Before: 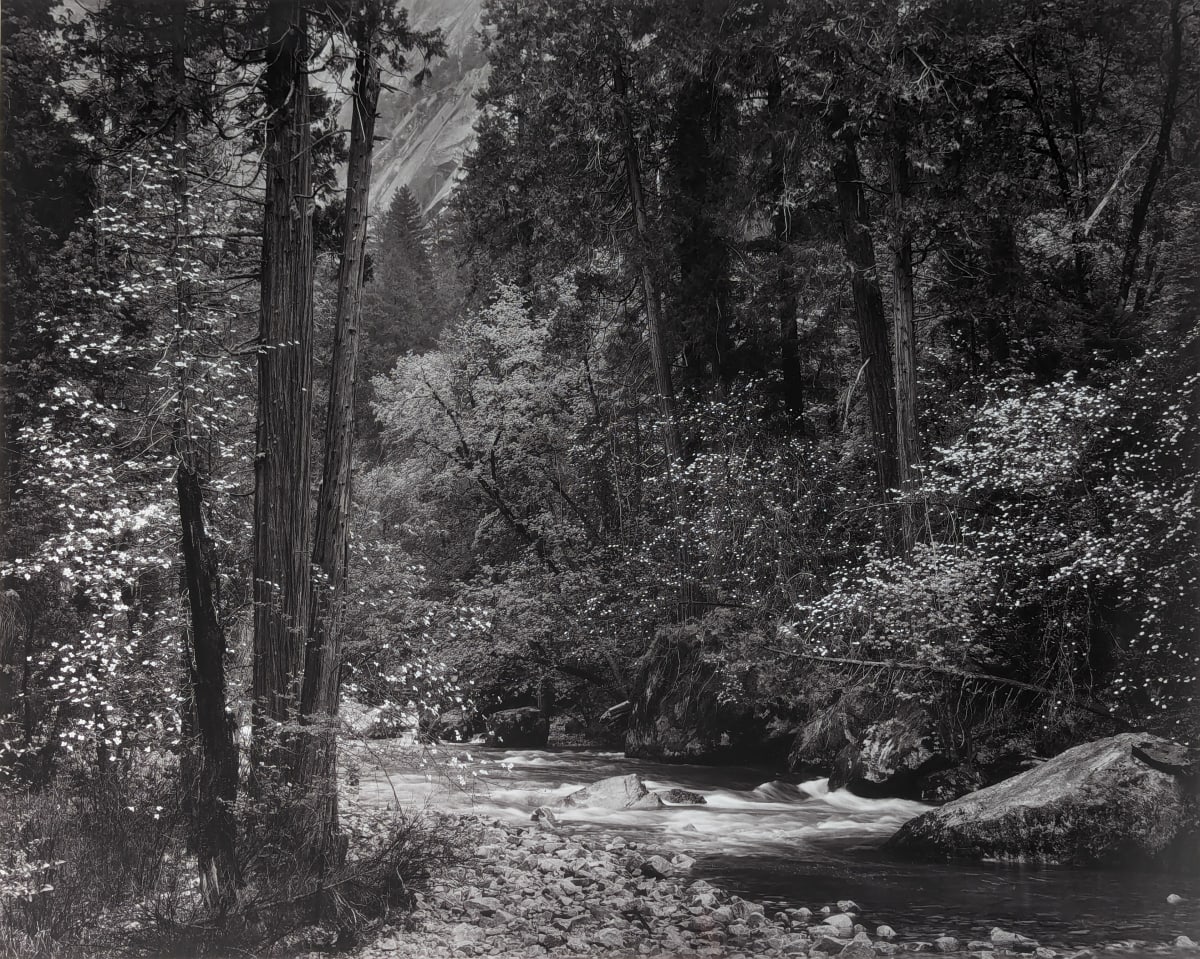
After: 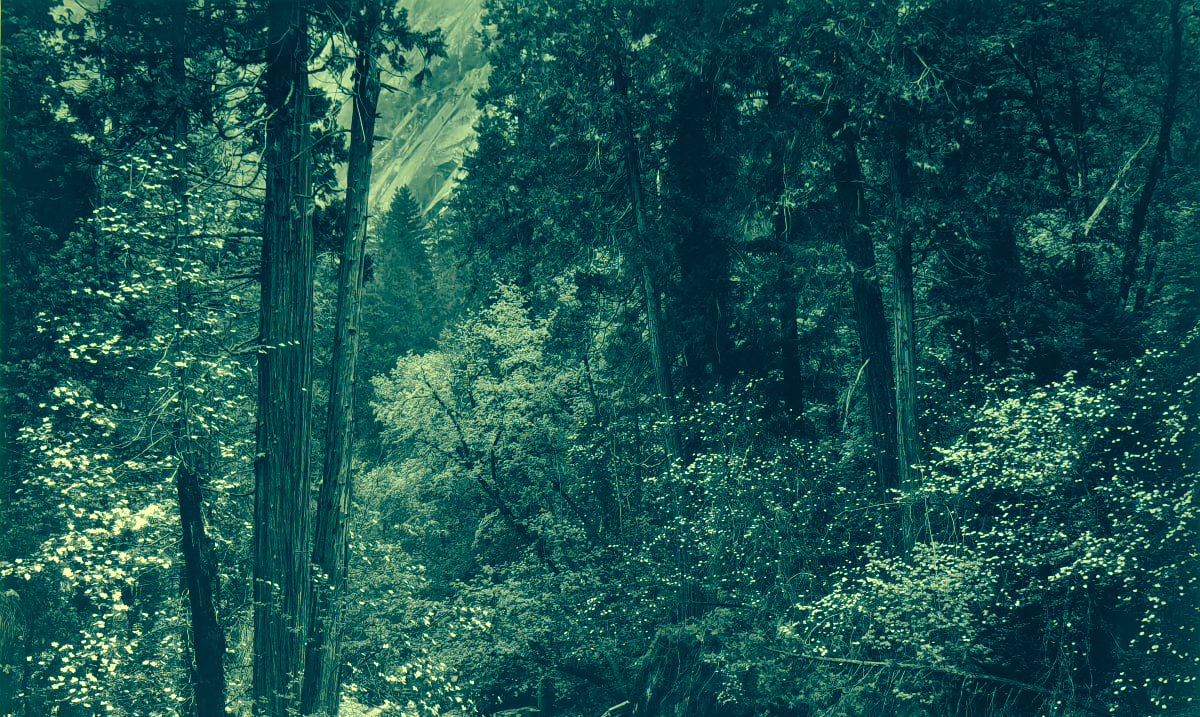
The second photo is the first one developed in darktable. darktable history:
crop: bottom 24.967%
exposure: black level correction 0.001, exposure 0.5 EV, compensate exposure bias true, compensate highlight preservation false
color correction: highlights a* -15.58, highlights b* 40, shadows a* -40, shadows b* -26.18
contrast brightness saturation: contrast 0.09, saturation 0.28
